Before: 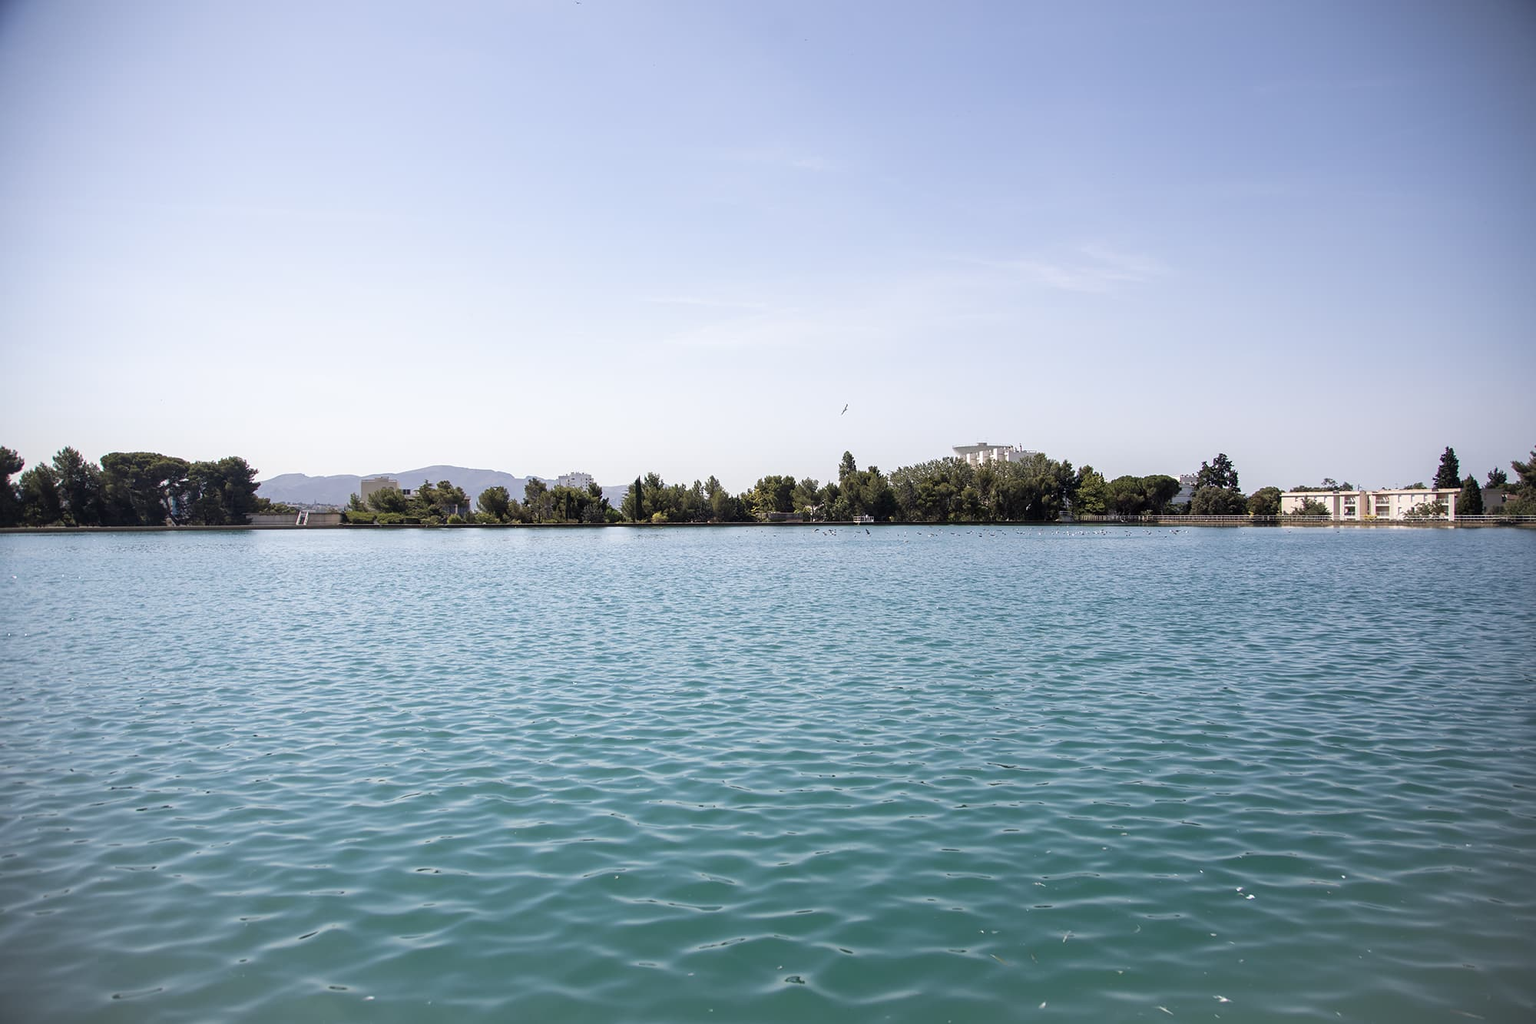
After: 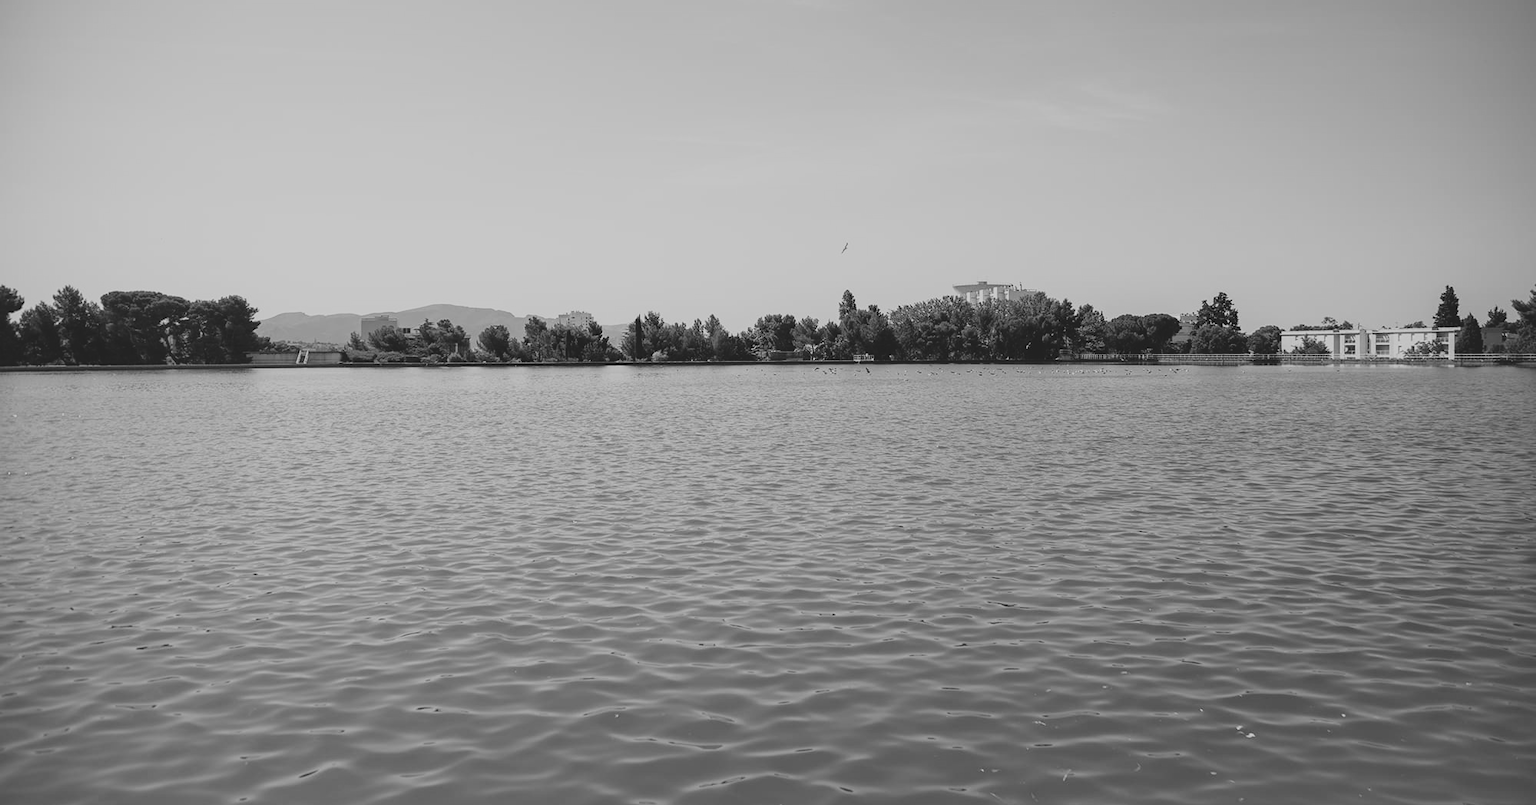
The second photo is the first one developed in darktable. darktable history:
tone curve: curves: ch0 [(0, 0) (0.003, 0.126) (0.011, 0.129) (0.025, 0.133) (0.044, 0.143) (0.069, 0.155) (0.1, 0.17) (0.136, 0.189) (0.177, 0.217) (0.224, 0.25) (0.277, 0.293) (0.335, 0.346) (0.399, 0.398) (0.468, 0.456) (0.543, 0.517) (0.623, 0.583) (0.709, 0.659) (0.801, 0.756) (0.898, 0.856) (1, 1)], preserve colors none
color balance rgb: contrast -10%
crop and rotate: top 15.774%, bottom 5.506%
sigmoid: on, module defaults
monochrome: on, module defaults
